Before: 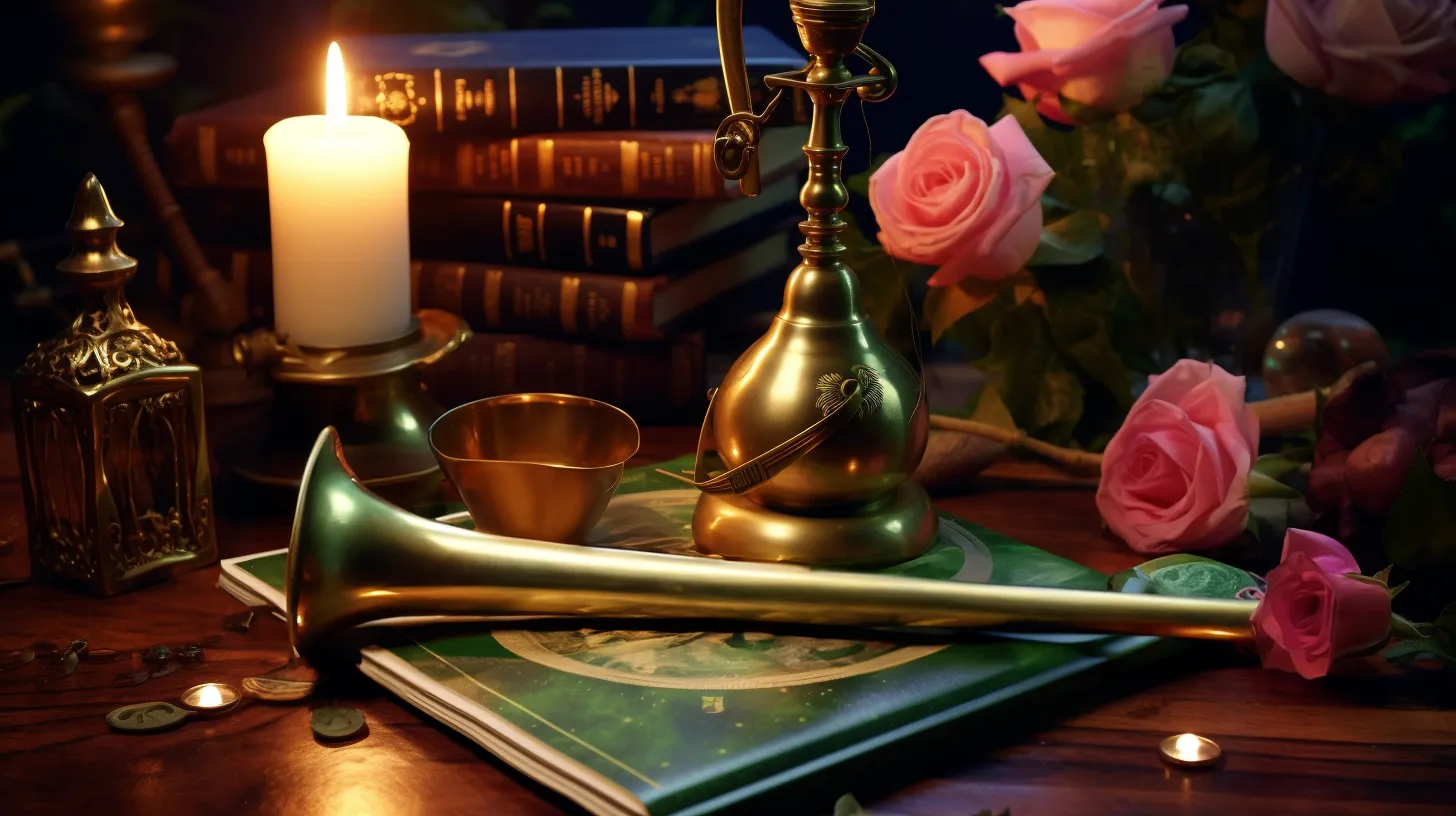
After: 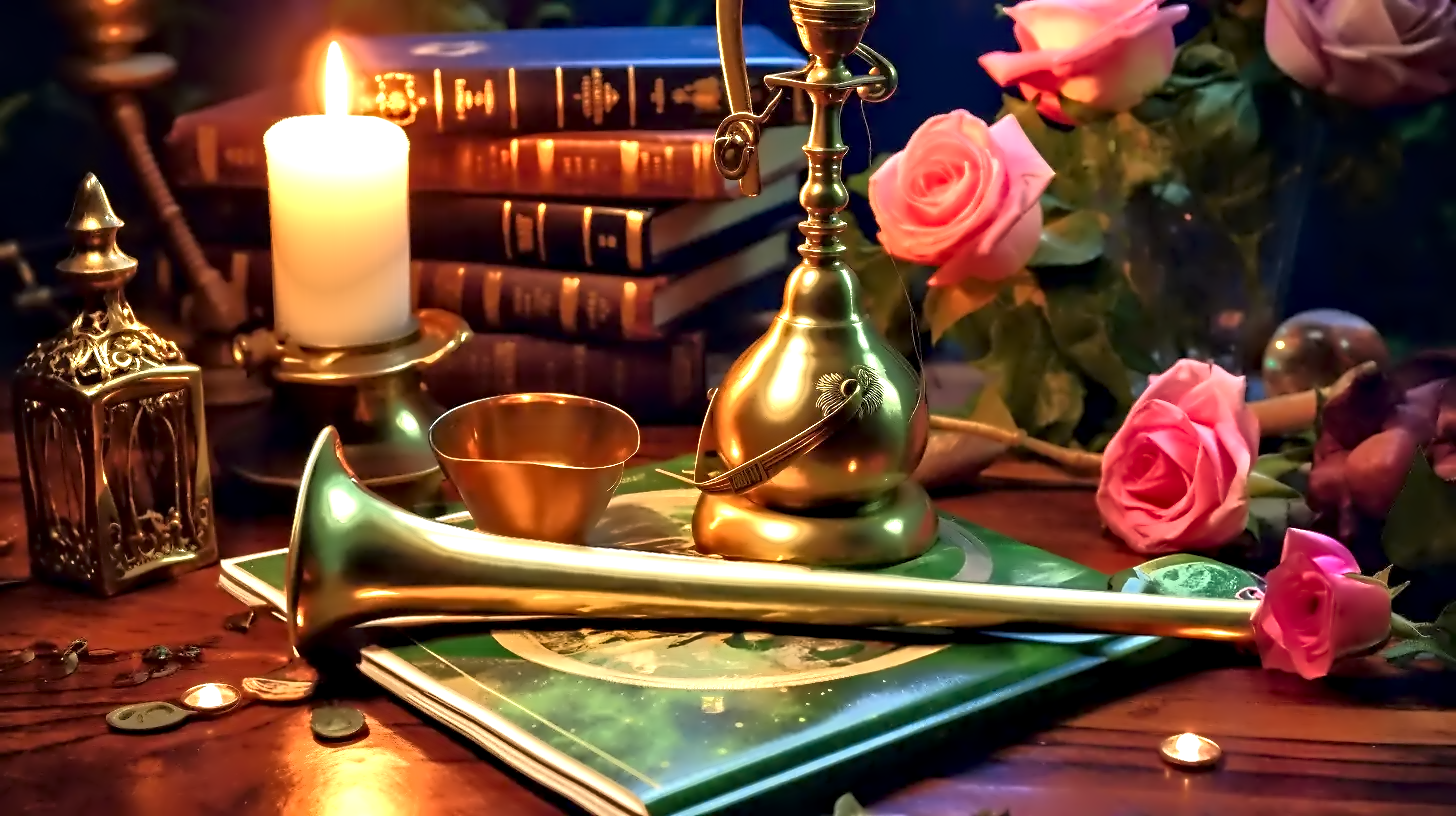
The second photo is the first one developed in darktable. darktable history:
exposure: black level correction 0, exposure 1.388 EV, compensate exposure bias true, compensate highlight preservation false
contrast equalizer: octaves 7, y [[0.5, 0.542, 0.583, 0.625, 0.667, 0.708], [0.5 ×6], [0.5 ×6], [0, 0.033, 0.067, 0.1, 0.133, 0.167], [0, 0.05, 0.1, 0.15, 0.2, 0.25]]
color zones: curves: ch1 [(0.25, 0.5) (0.747, 0.71)]
tone equalizer: -7 EV -0.63 EV, -6 EV 1 EV, -5 EV -0.45 EV, -4 EV 0.43 EV, -3 EV 0.41 EV, -2 EV 0.15 EV, -1 EV -0.15 EV, +0 EV -0.39 EV, smoothing diameter 25%, edges refinement/feathering 10, preserve details guided filter
